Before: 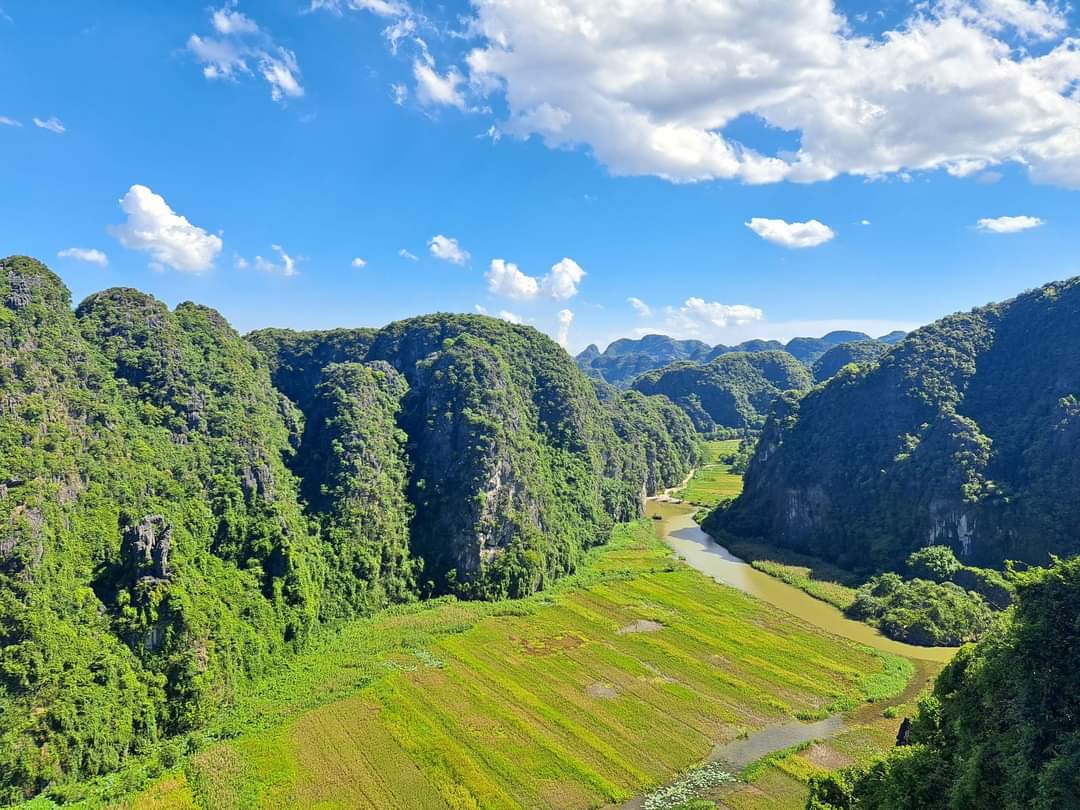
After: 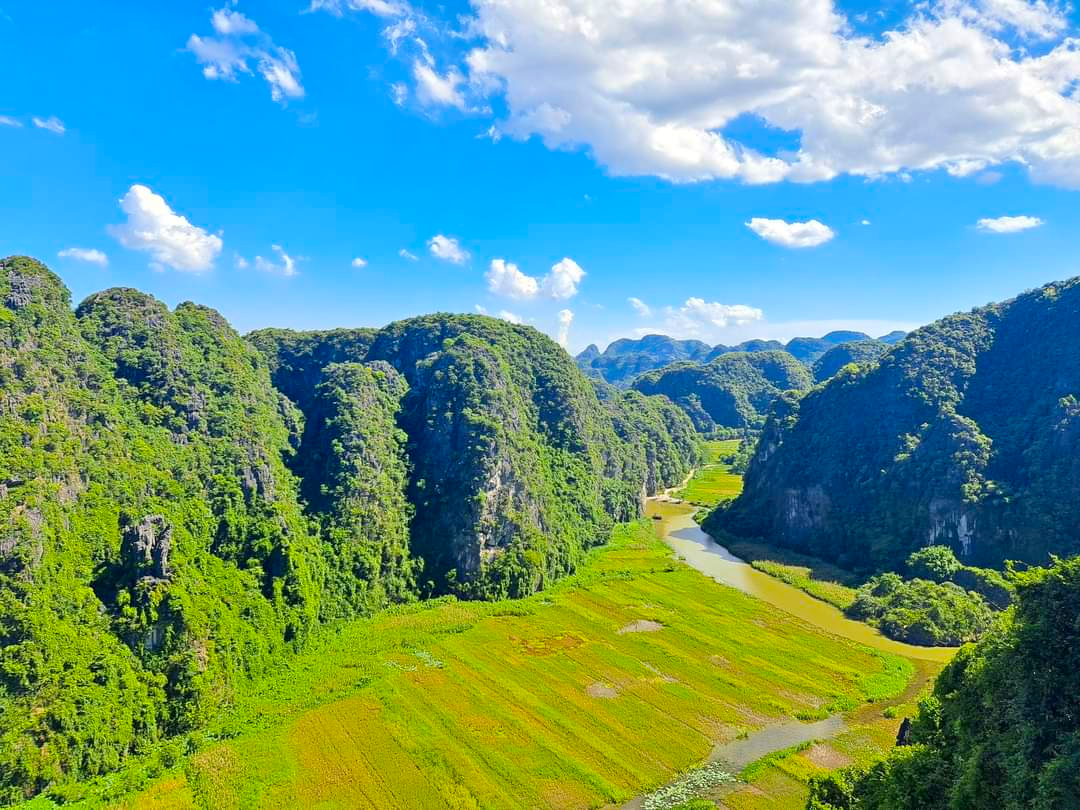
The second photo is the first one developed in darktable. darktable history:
color balance rgb: perceptual saturation grading › global saturation 29.612%, perceptual brilliance grading › mid-tones 10.77%, perceptual brilliance grading › shadows 14.784%
